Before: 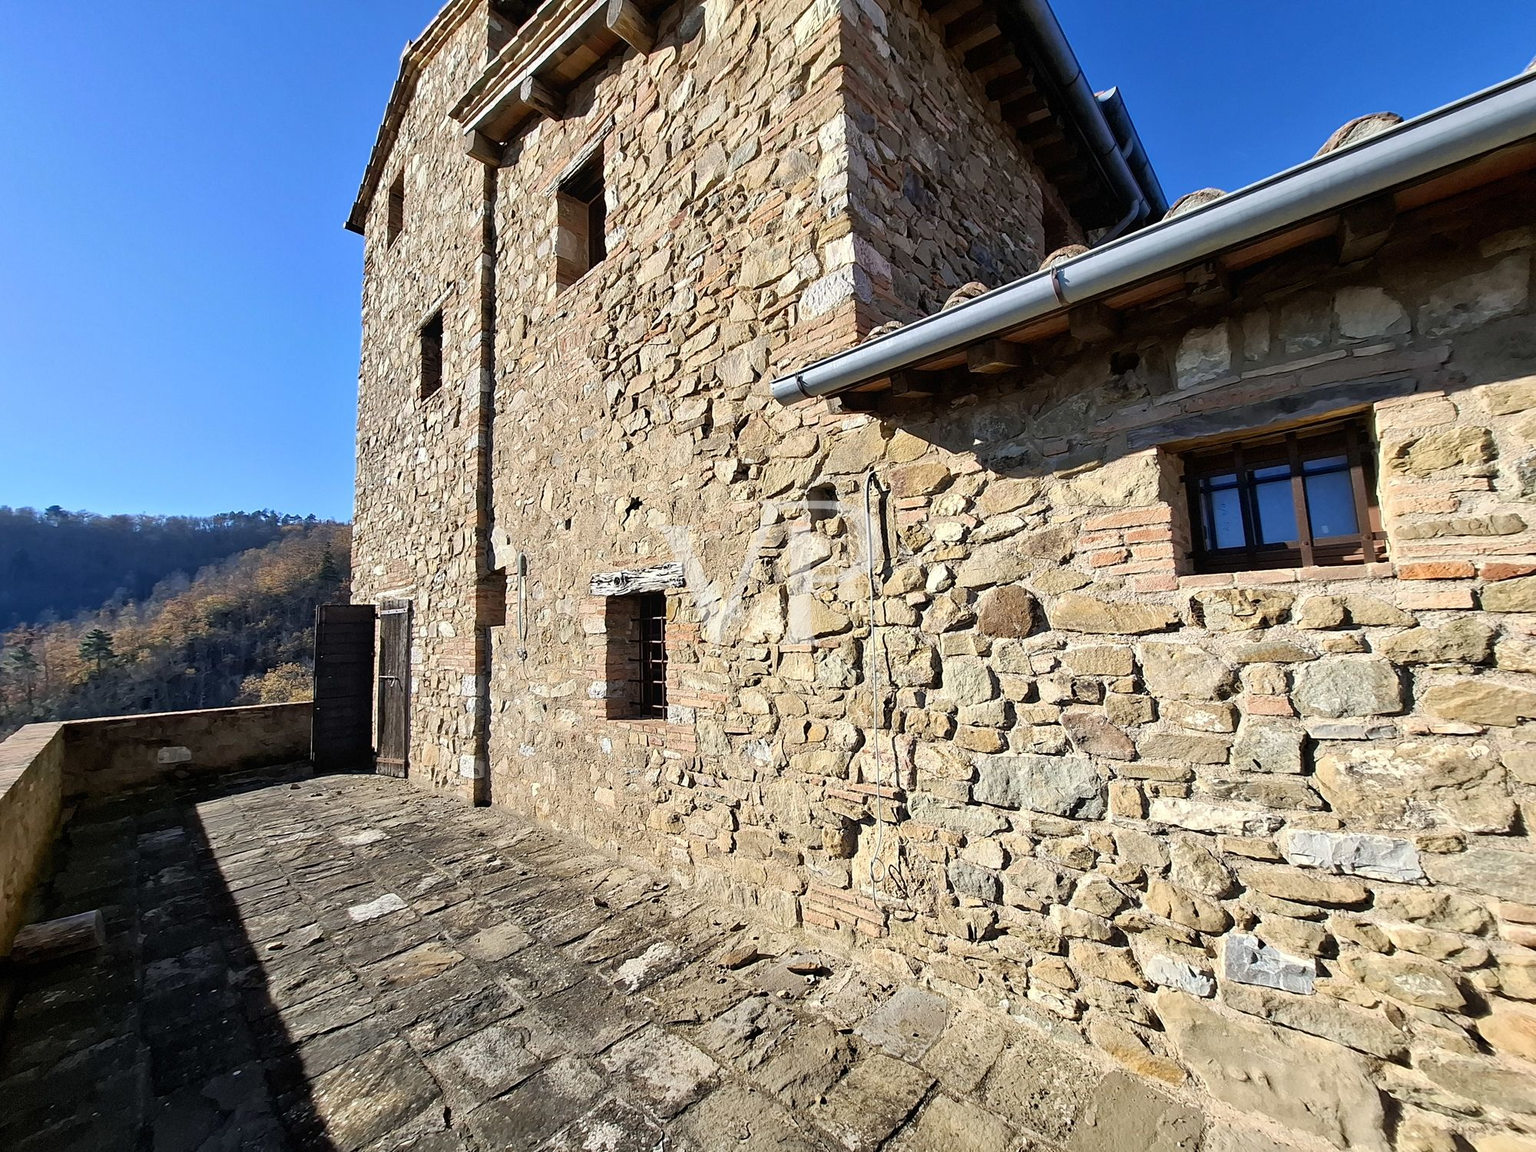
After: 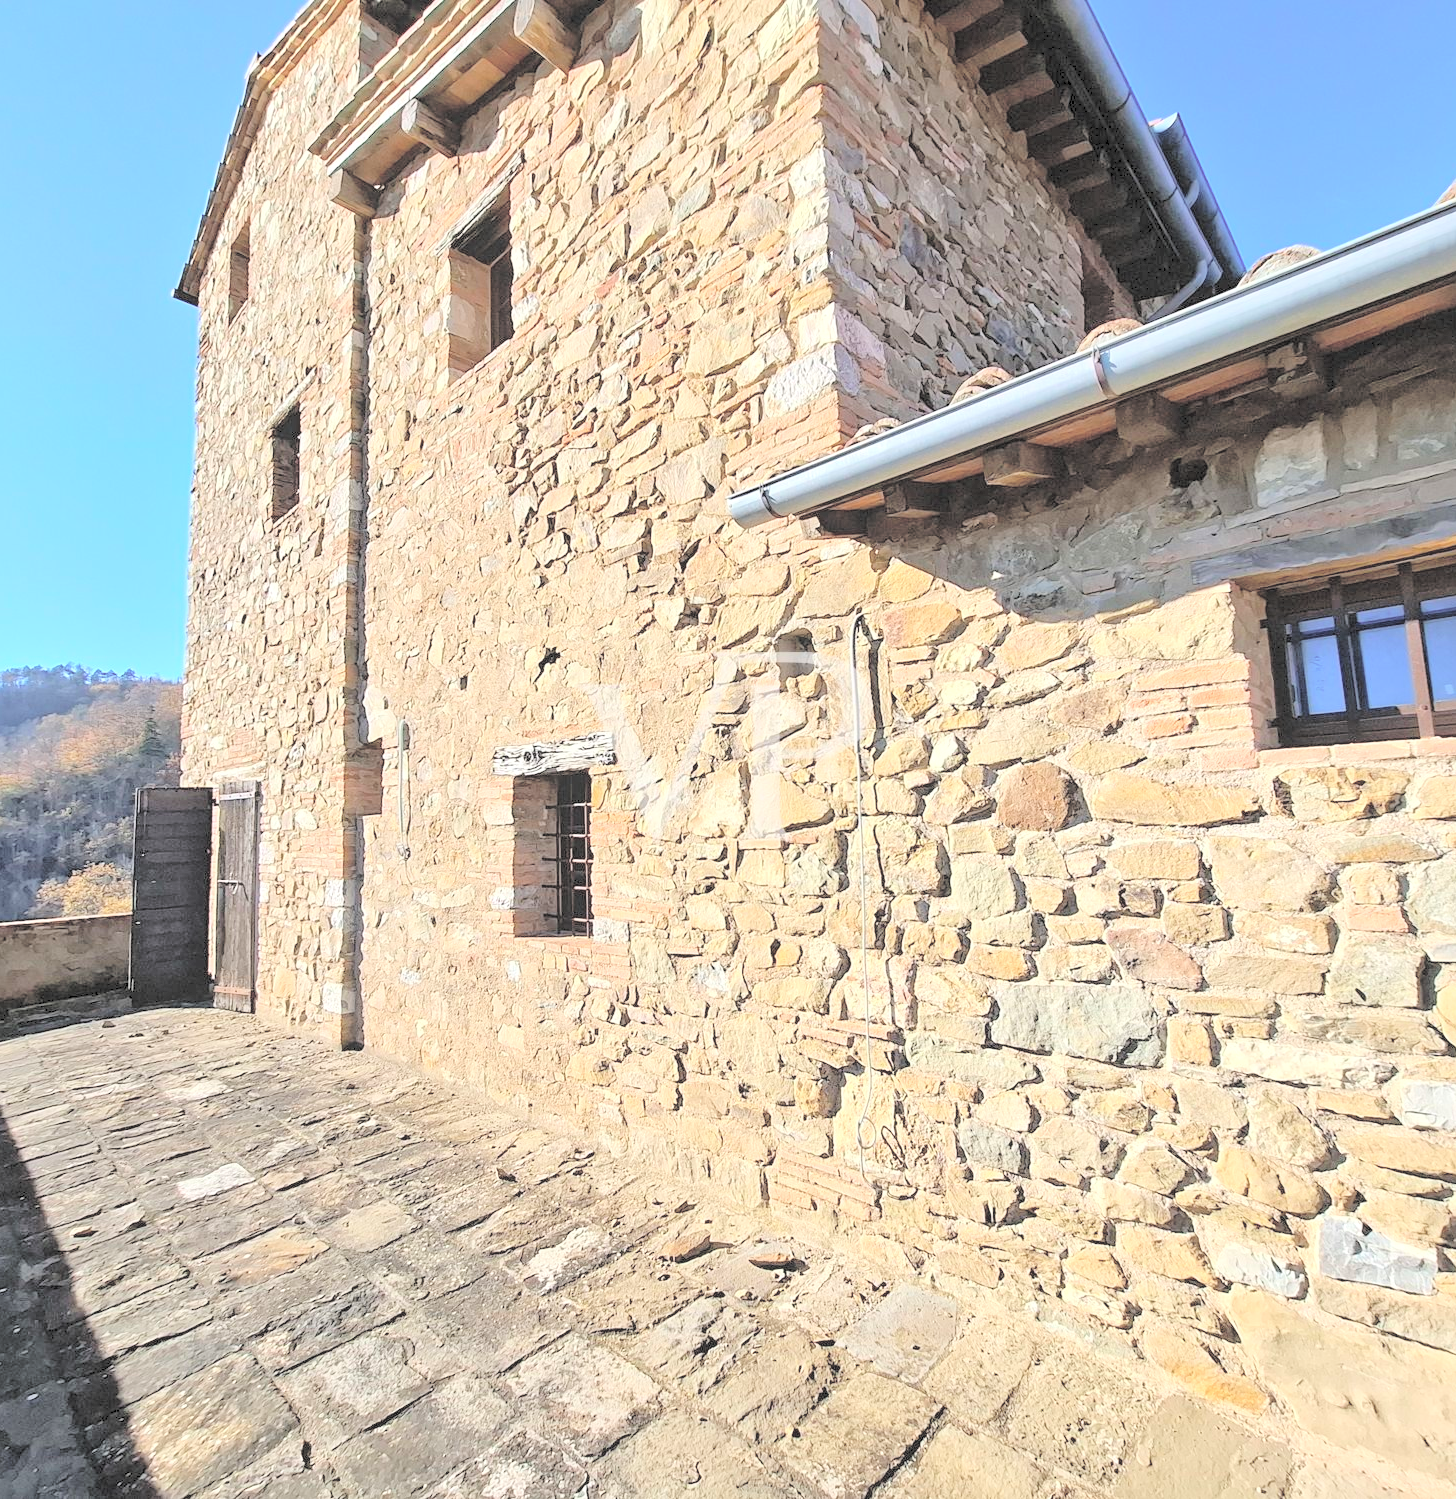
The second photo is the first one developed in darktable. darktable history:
base curve: preserve colors none
crop: left 13.849%, right 13.326%
contrast brightness saturation: brightness 0.992
color correction: highlights b* -0.036, saturation 0.984
local contrast: mode bilateral grid, contrast 28, coarseness 17, detail 115%, midtone range 0.2
